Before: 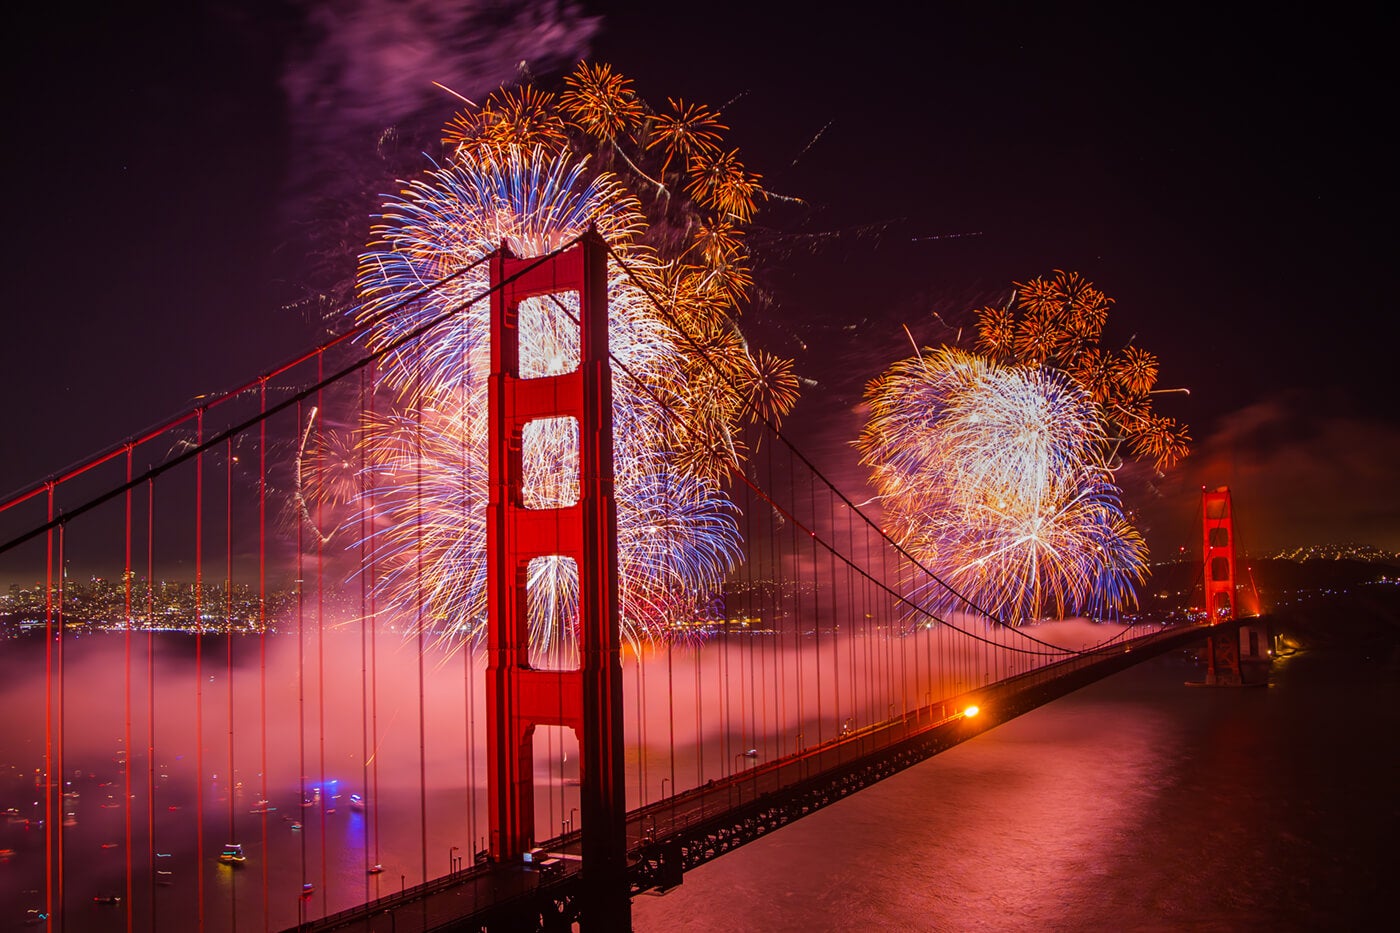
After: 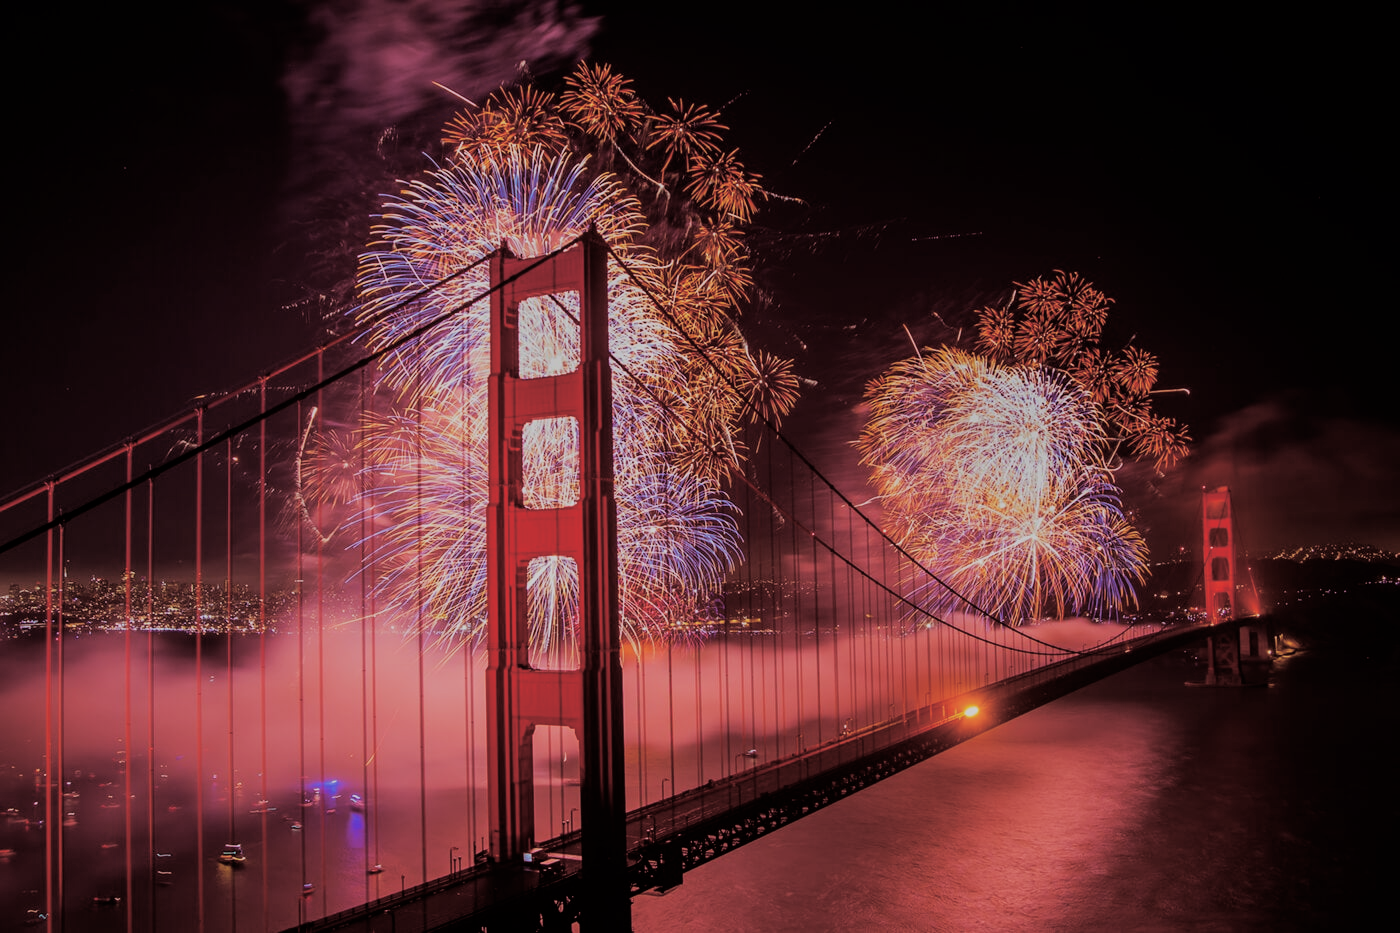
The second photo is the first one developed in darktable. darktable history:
split-toning: shadows › saturation 0.41, highlights › saturation 0, compress 33.55%
filmic rgb: black relative exposure -7.32 EV, white relative exposure 5.09 EV, hardness 3.2
levels: levels [0, 0.499, 1]
